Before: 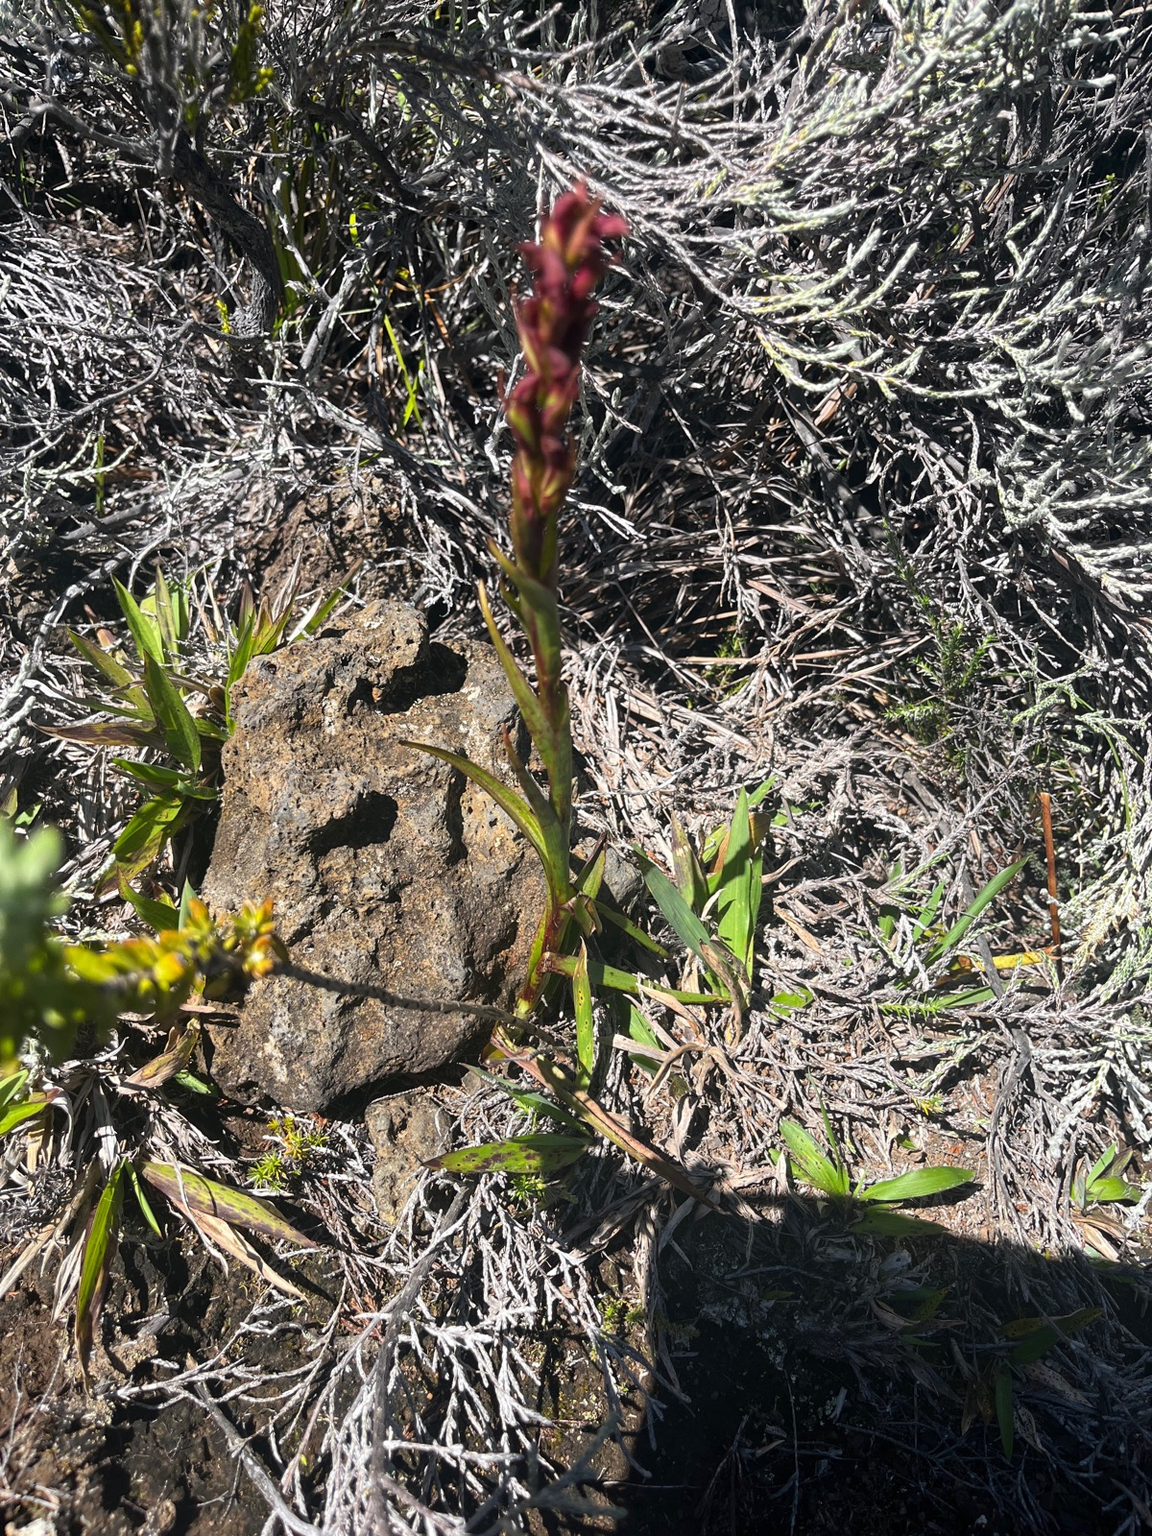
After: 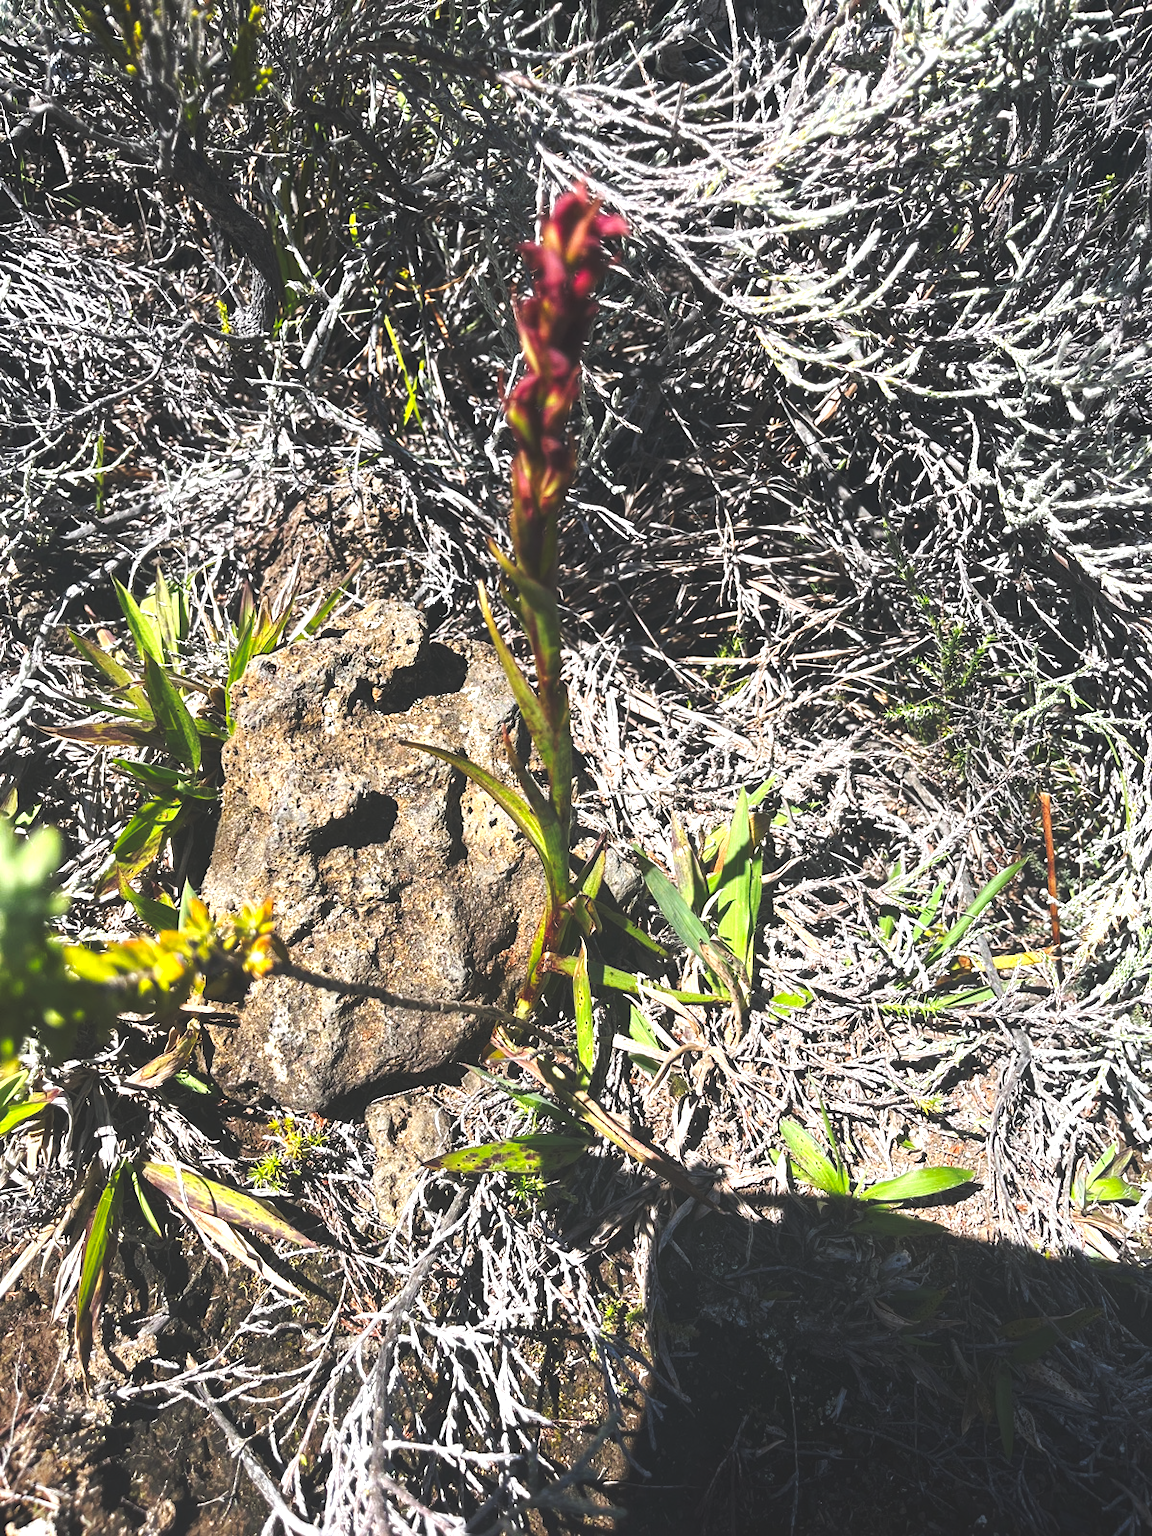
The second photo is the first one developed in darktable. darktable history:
exposure: black level correction 0, exposure 1 EV, compensate exposure bias true, compensate highlight preservation false
tone curve: curves: ch0 [(0, 0.142) (0.384, 0.314) (0.752, 0.711) (0.991, 0.95)]; ch1 [(0.006, 0.129) (0.346, 0.384) (1, 1)]; ch2 [(0.003, 0.057) (0.261, 0.248) (1, 1)], preserve colors none
